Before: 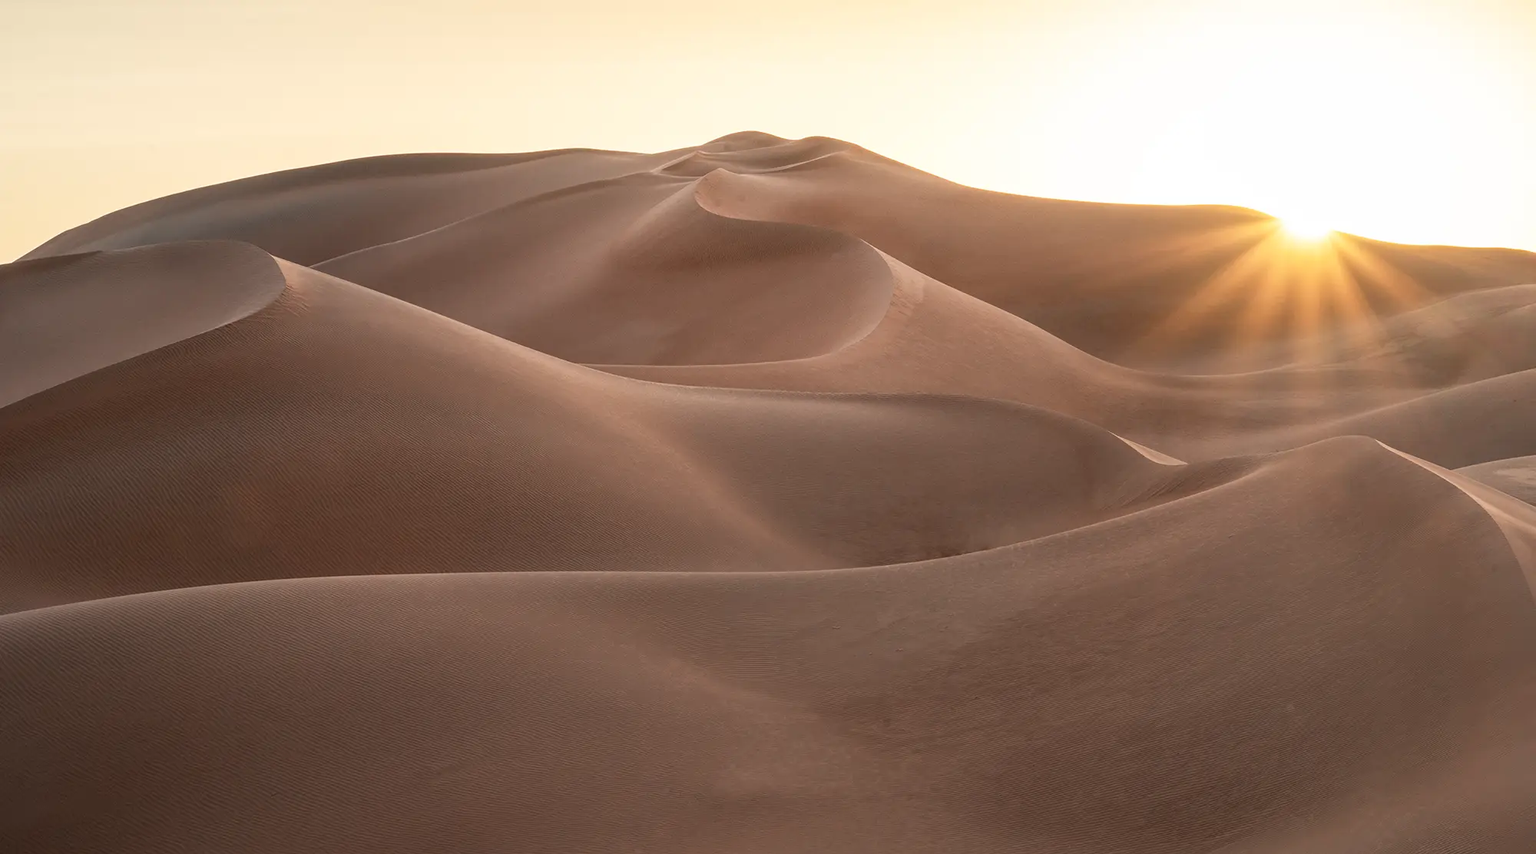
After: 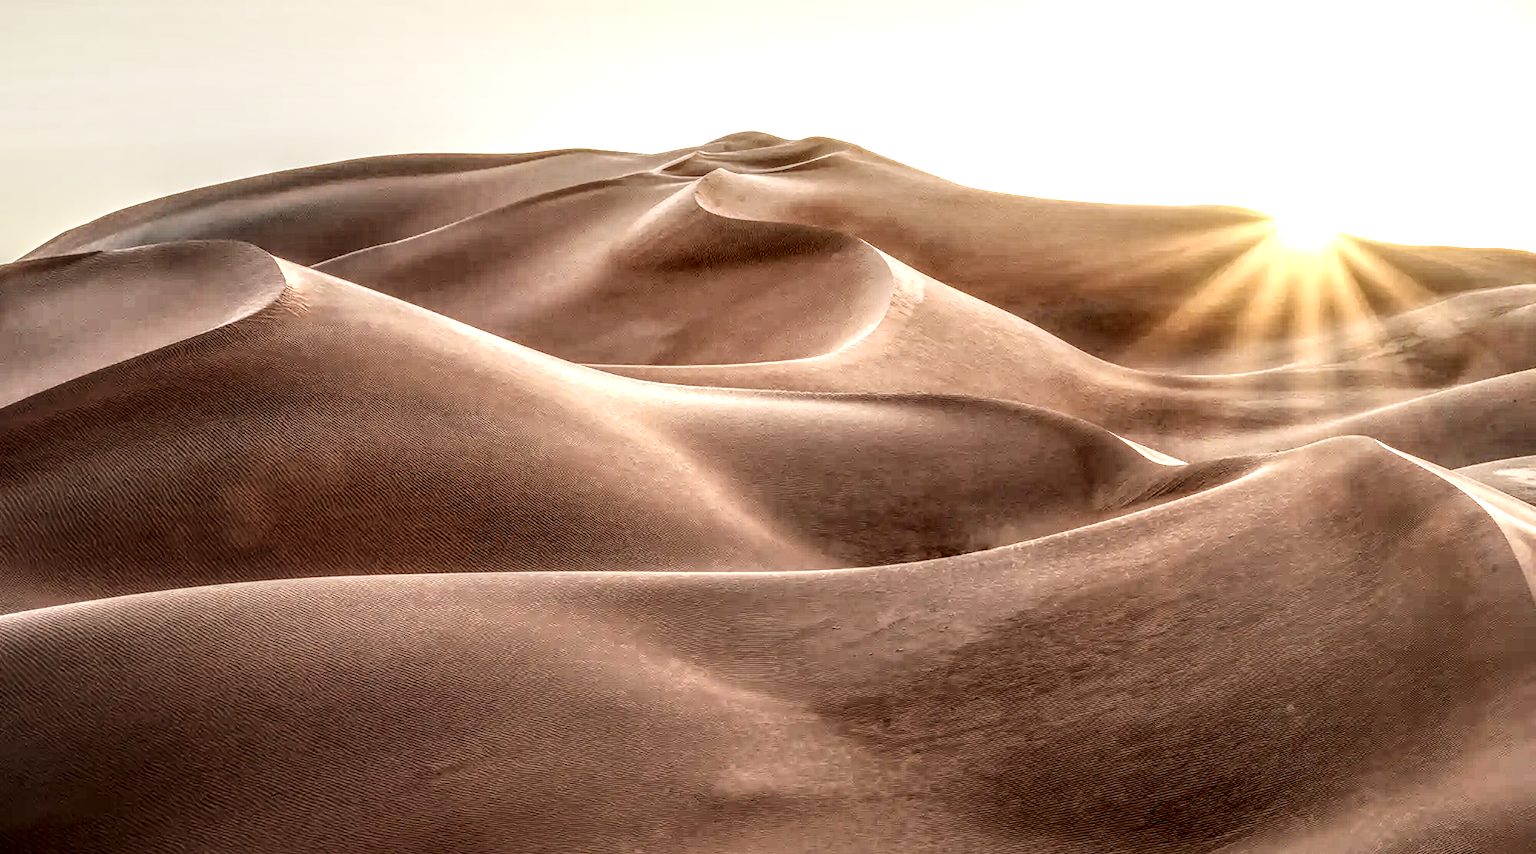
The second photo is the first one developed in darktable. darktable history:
base curve: curves: ch0 [(0, 0) (0.036, 0.025) (0.121, 0.166) (0.206, 0.329) (0.605, 0.79) (1, 1)], preserve colors none
contrast brightness saturation: contrast 0.108, saturation -0.156
local contrast: highlights 4%, shadows 6%, detail 299%, midtone range 0.304
